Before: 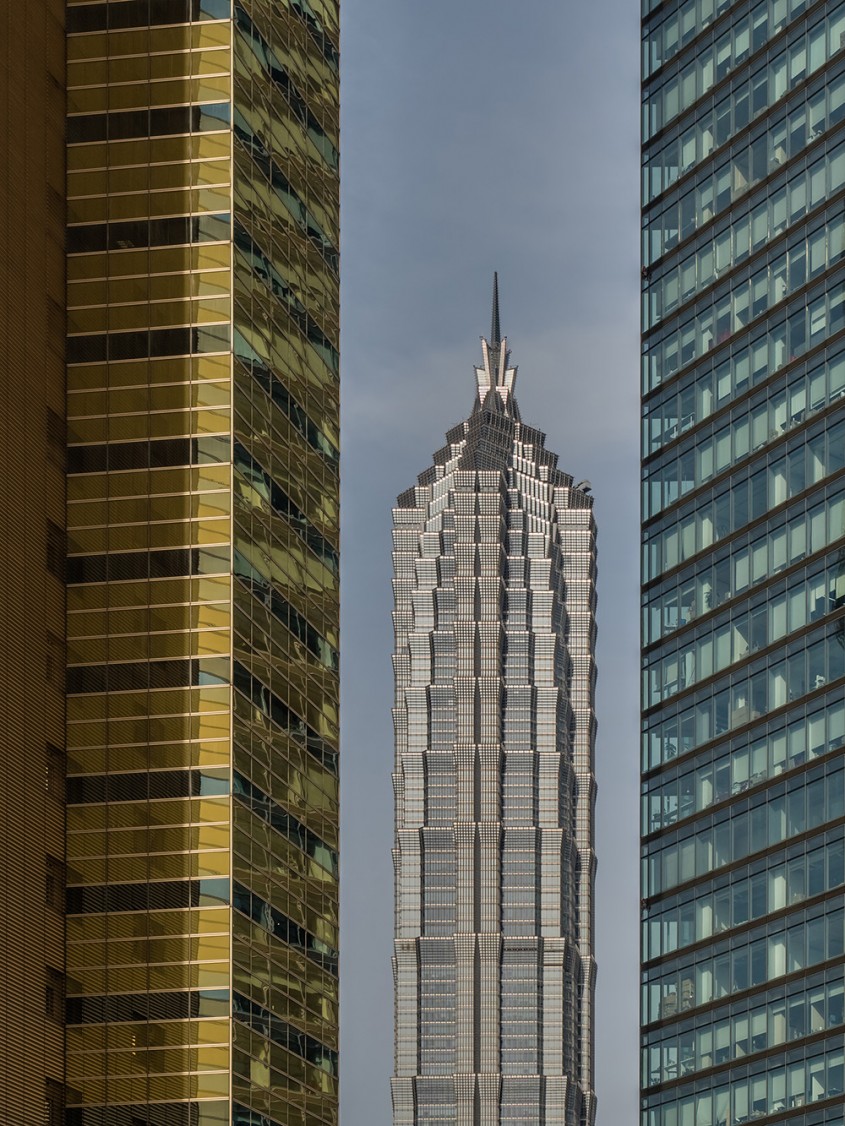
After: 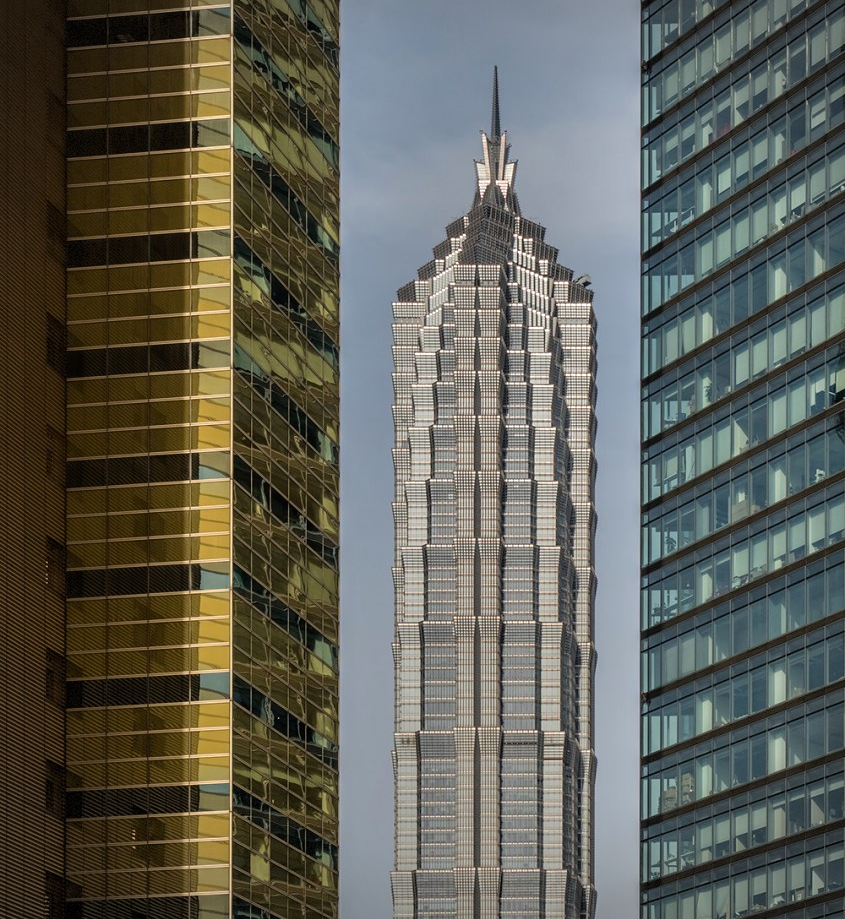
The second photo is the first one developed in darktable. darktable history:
crop and rotate: top 18.373%
tone equalizer: -8 EV -0.402 EV, -7 EV -0.381 EV, -6 EV -0.333 EV, -5 EV -0.222 EV, -3 EV 0.25 EV, -2 EV 0.308 EV, -1 EV 0.4 EV, +0 EV 0.395 EV
vignetting: fall-off start 79.94%, brightness -0.407, saturation -0.308, dithering 8-bit output
shadows and highlights: shadows -20.32, white point adjustment -1.99, highlights -34.86
